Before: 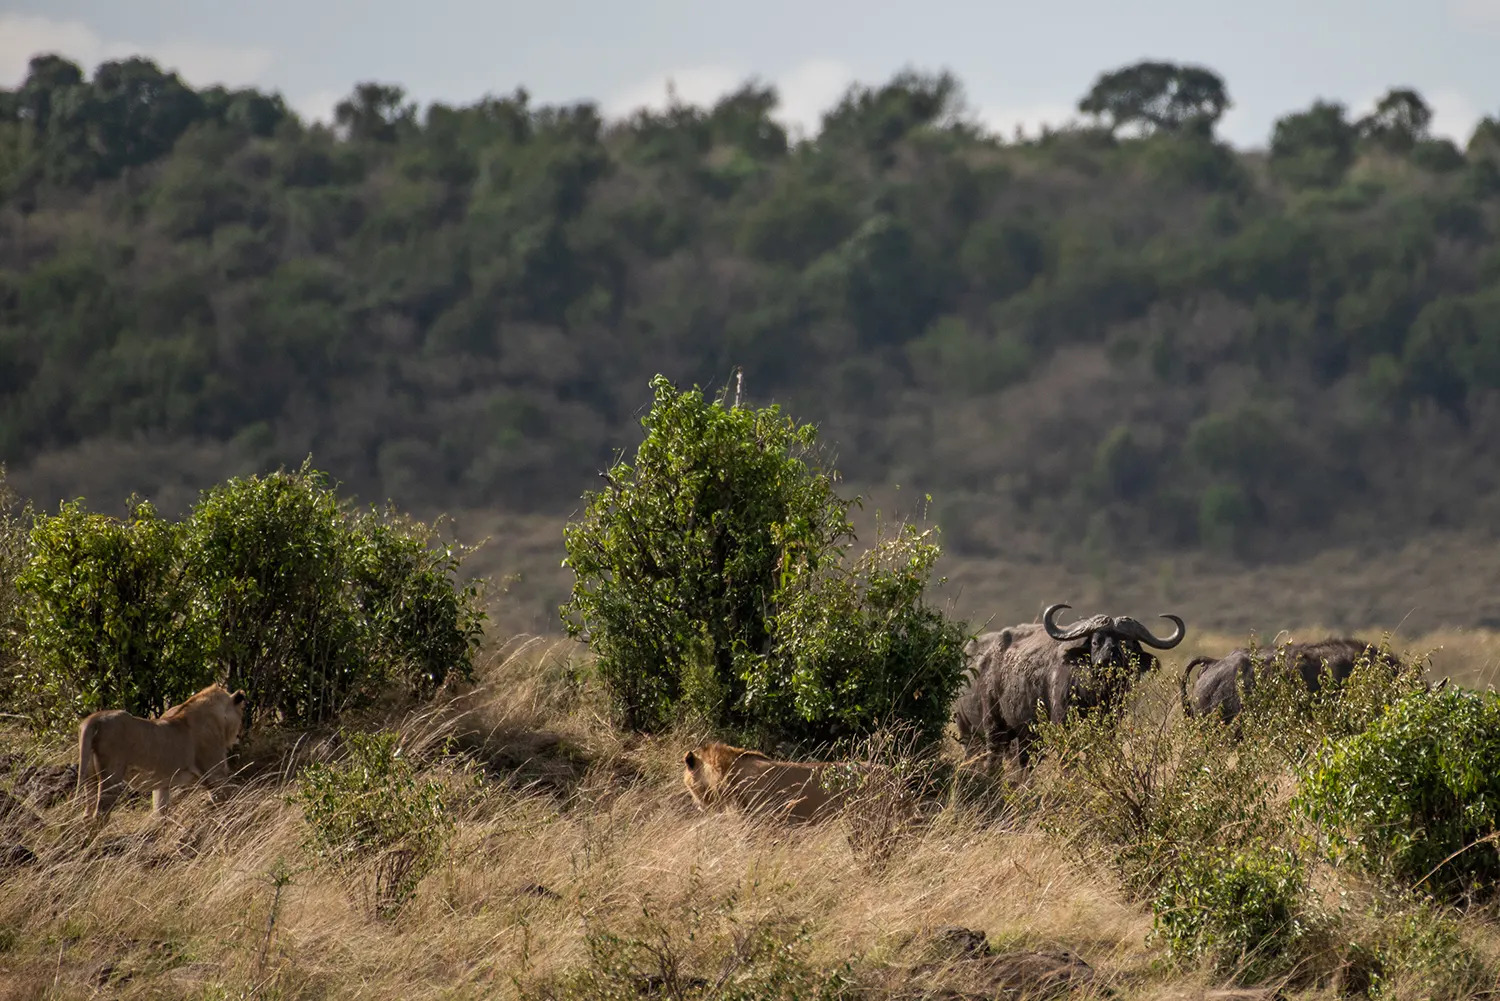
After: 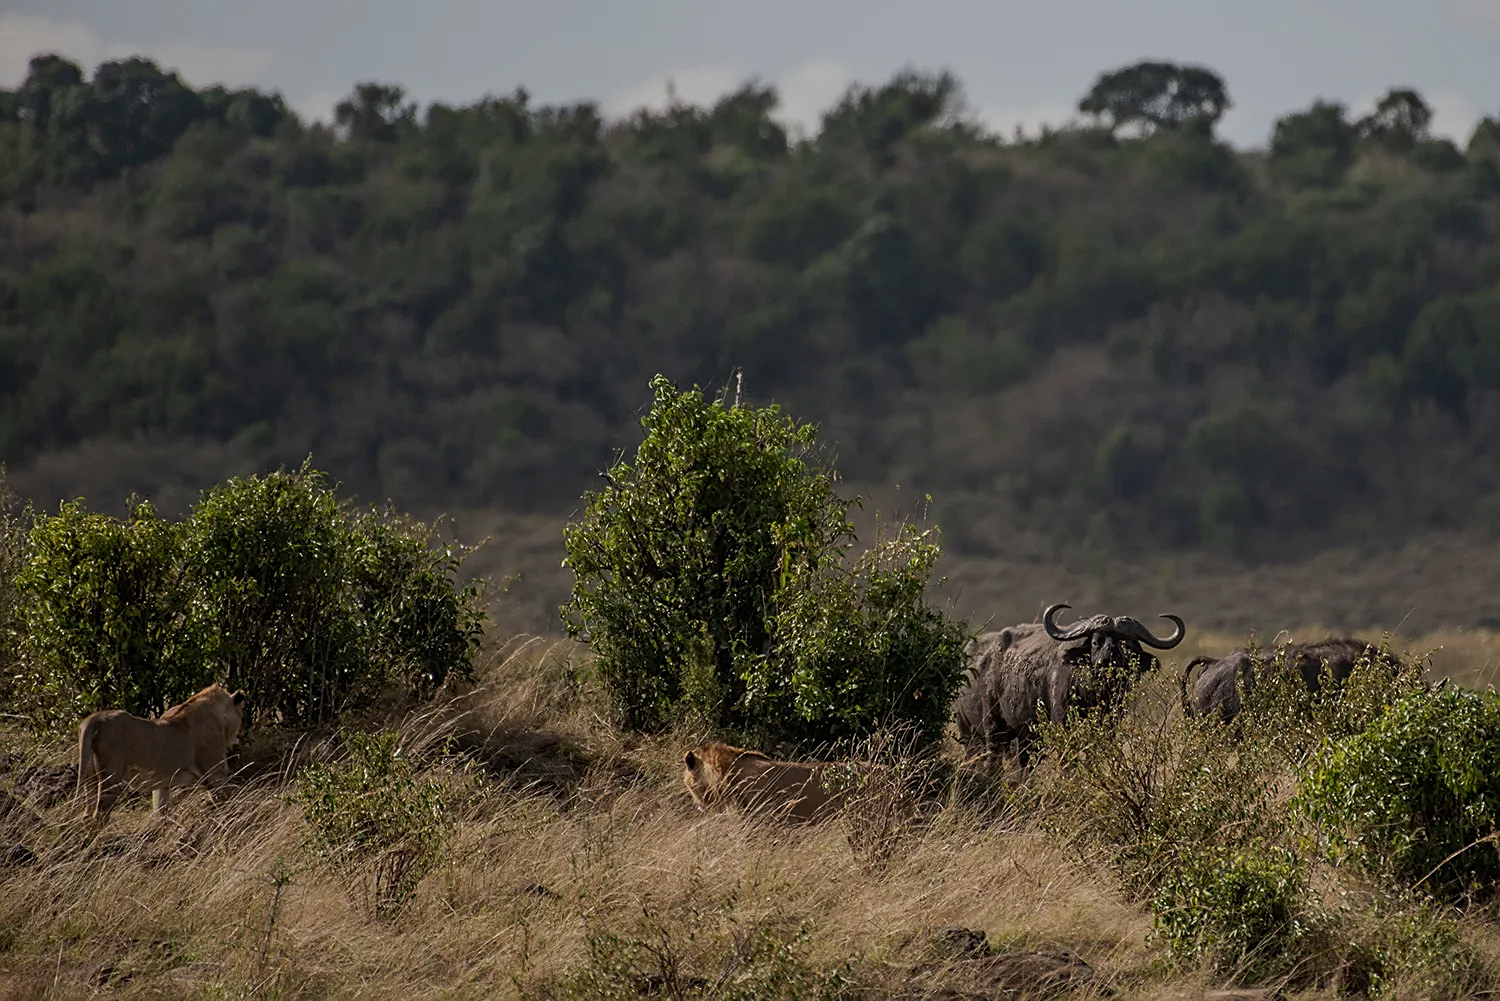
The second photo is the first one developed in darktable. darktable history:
exposure: black level correction 0, exposure -0.721 EV, compensate highlight preservation false
sharpen: on, module defaults
